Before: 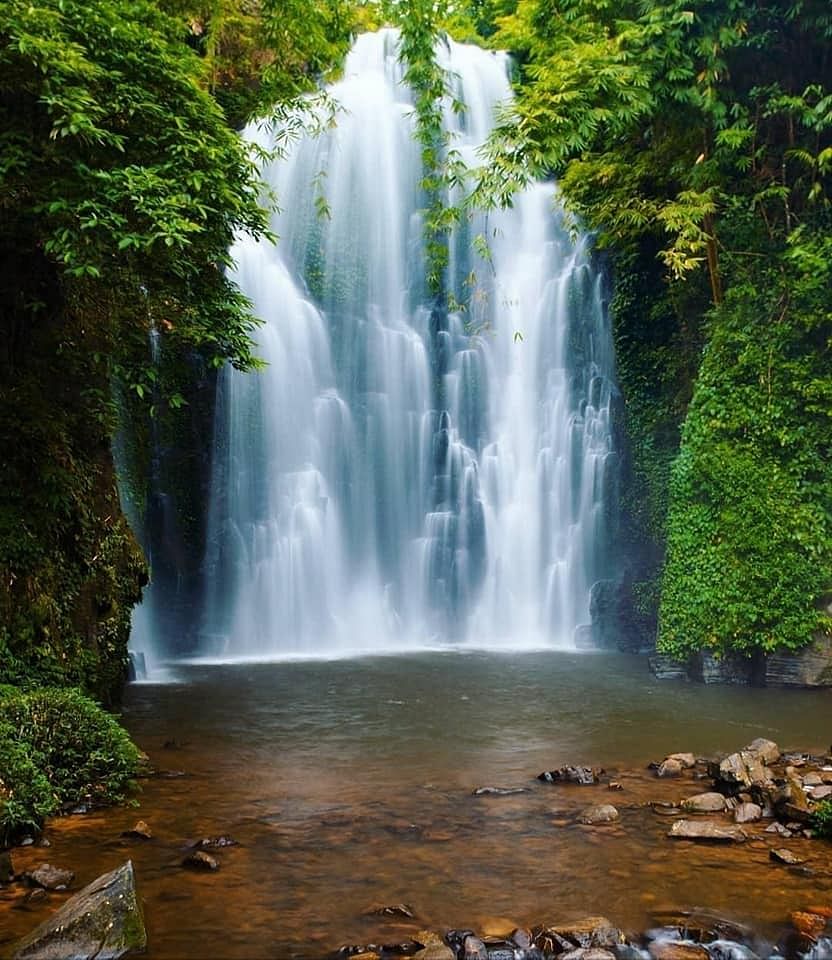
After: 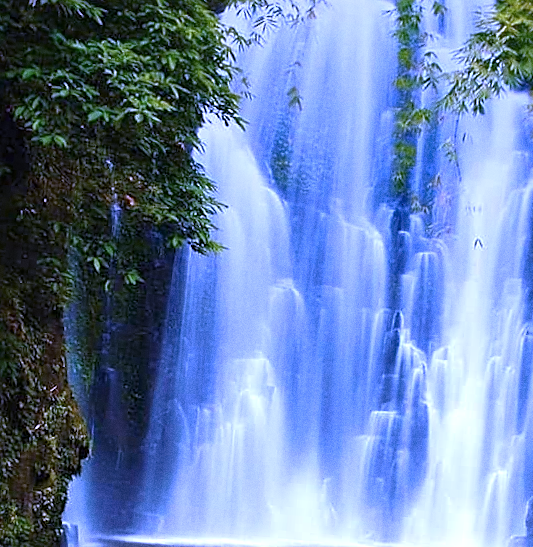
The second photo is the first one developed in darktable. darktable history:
tone equalizer: -8 EV 0.25 EV, -7 EV 0.417 EV, -6 EV 0.417 EV, -5 EV 0.25 EV, -3 EV -0.25 EV, -2 EV -0.417 EV, -1 EV -0.417 EV, +0 EV -0.25 EV, edges refinement/feathering 500, mask exposure compensation -1.57 EV, preserve details guided filter
sharpen: on, module defaults
exposure: black level correction 0, exposure 0.7 EV, compensate exposure bias true, compensate highlight preservation false
crop and rotate: angle -4.99°, left 2.122%, top 6.945%, right 27.566%, bottom 30.519%
grain: on, module defaults
white balance: red 0.98, blue 1.61
graduated density: hue 238.83°, saturation 50%
